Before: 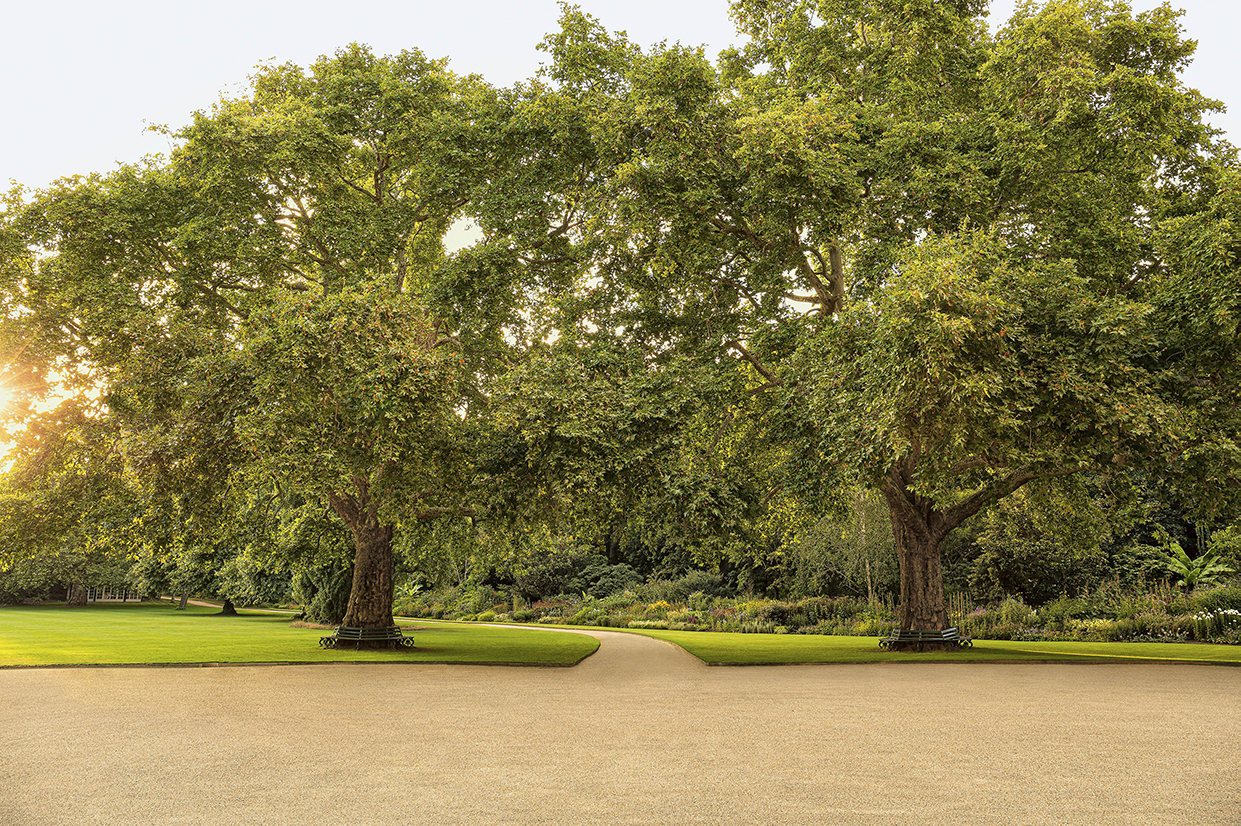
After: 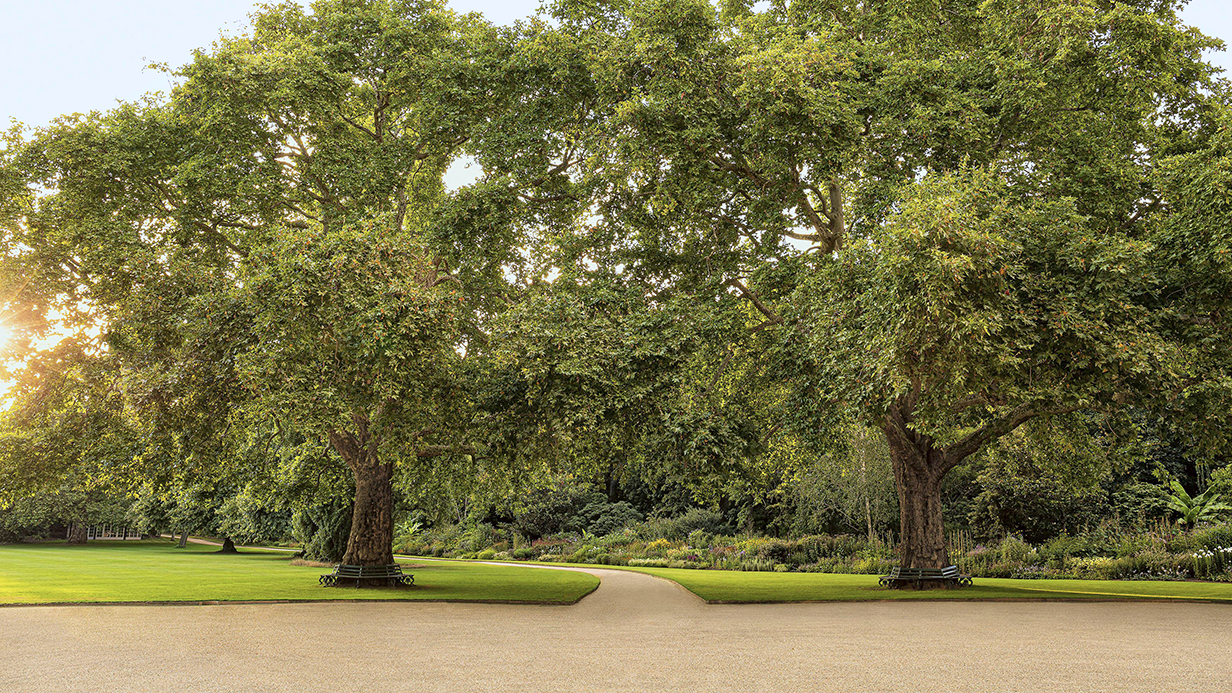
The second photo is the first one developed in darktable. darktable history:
crop: top 7.625%, bottom 8.027%
exposure: black level correction 0.001, exposure 0.014 EV, compensate highlight preservation false
color calibration: illuminant as shot in camera, x 0.358, y 0.373, temperature 4628.91 K
white balance: red 0.988, blue 1.017
